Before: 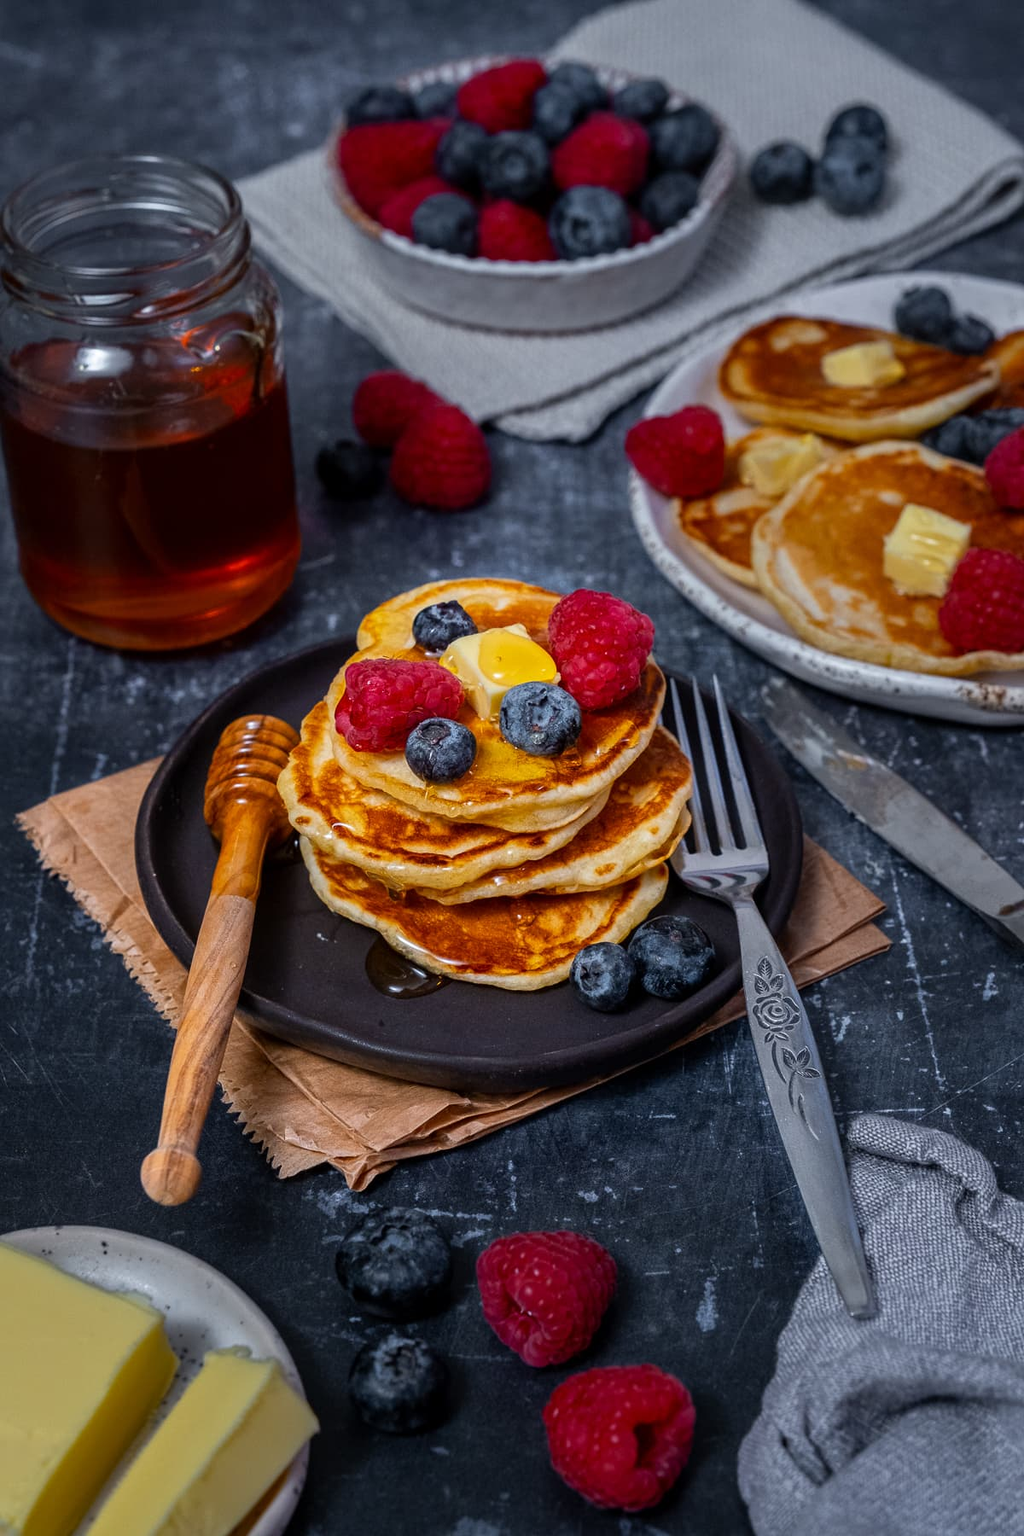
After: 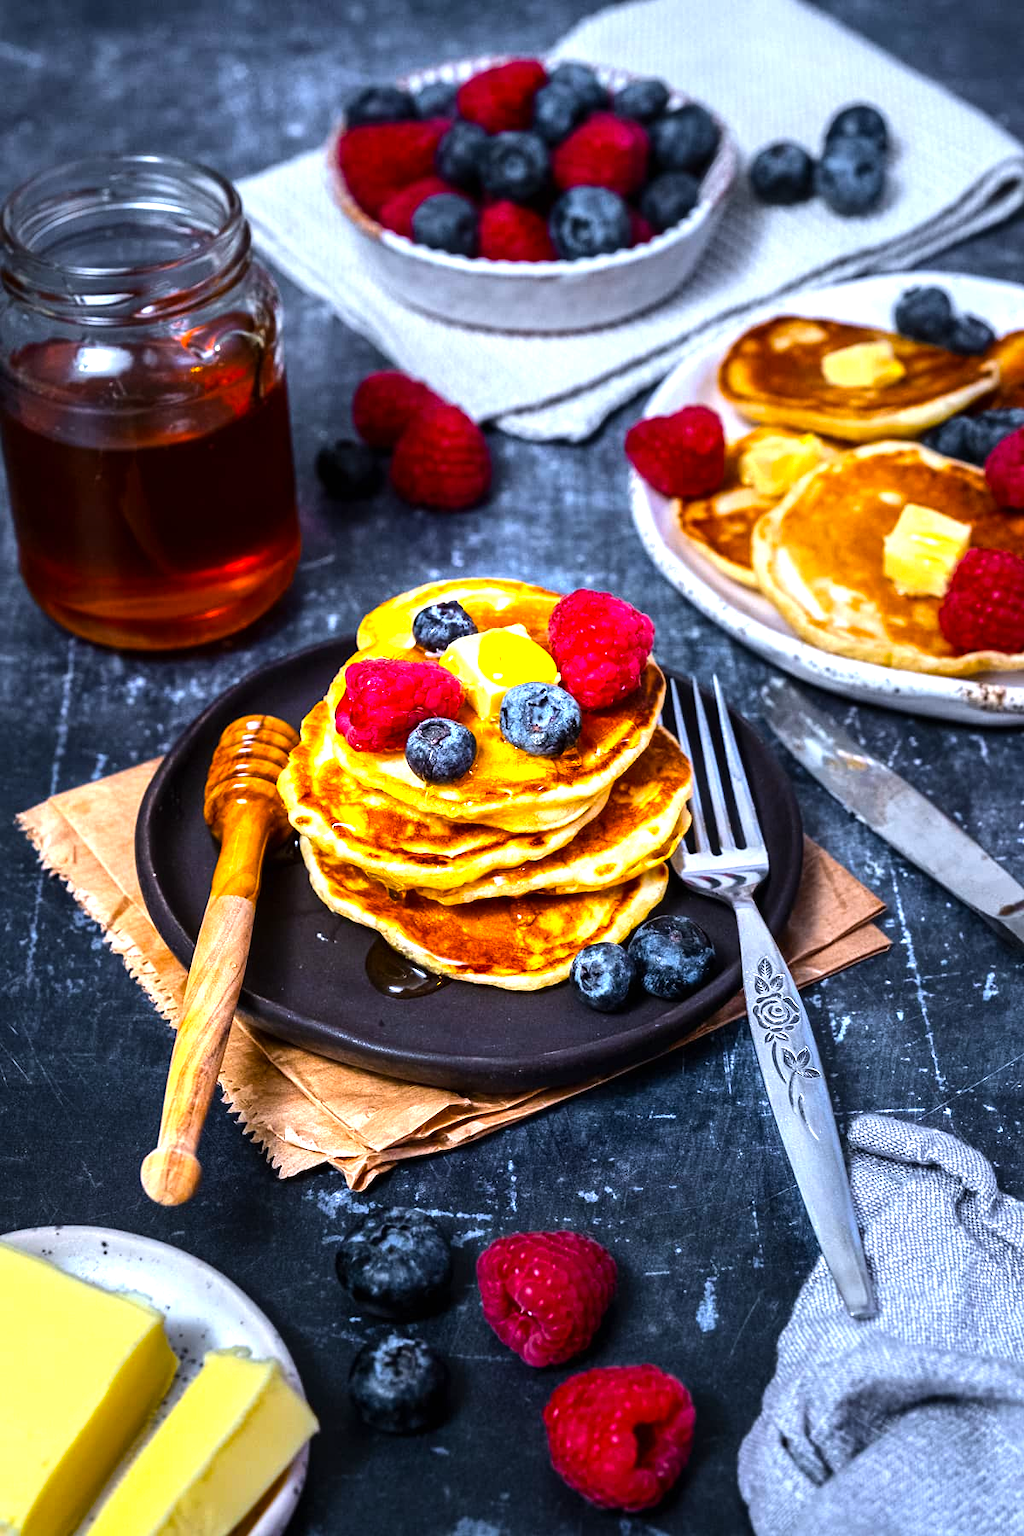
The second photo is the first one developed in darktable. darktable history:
white balance: red 0.976, blue 1.04
tone equalizer: -8 EV -0.75 EV, -7 EV -0.7 EV, -6 EV -0.6 EV, -5 EV -0.4 EV, -3 EV 0.4 EV, -2 EV 0.6 EV, -1 EV 0.7 EV, +0 EV 0.75 EV, edges refinement/feathering 500, mask exposure compensation -1.57 EV, preserve details no
color balance rgb: perceptual saturation grading › global saturation 20%, global vibrance 20%
exposure: black level correction 0, exposure 1 EV, compensate exposure bias true, compensate highlight preservation false
